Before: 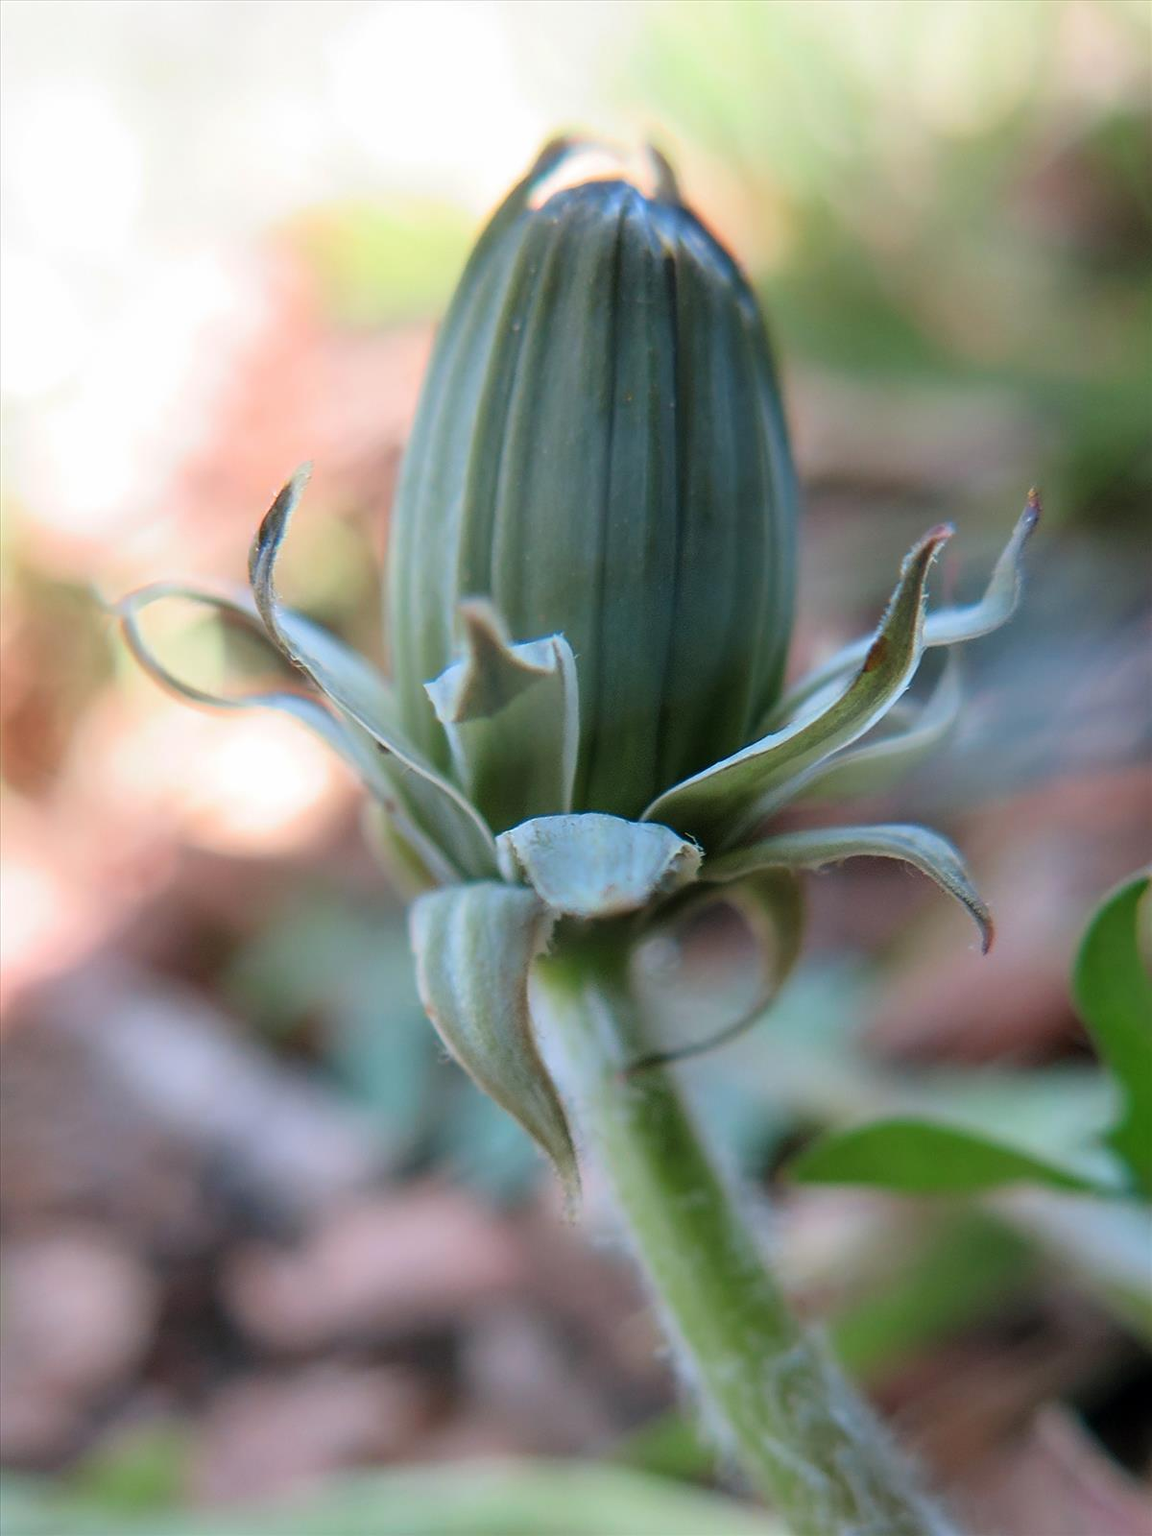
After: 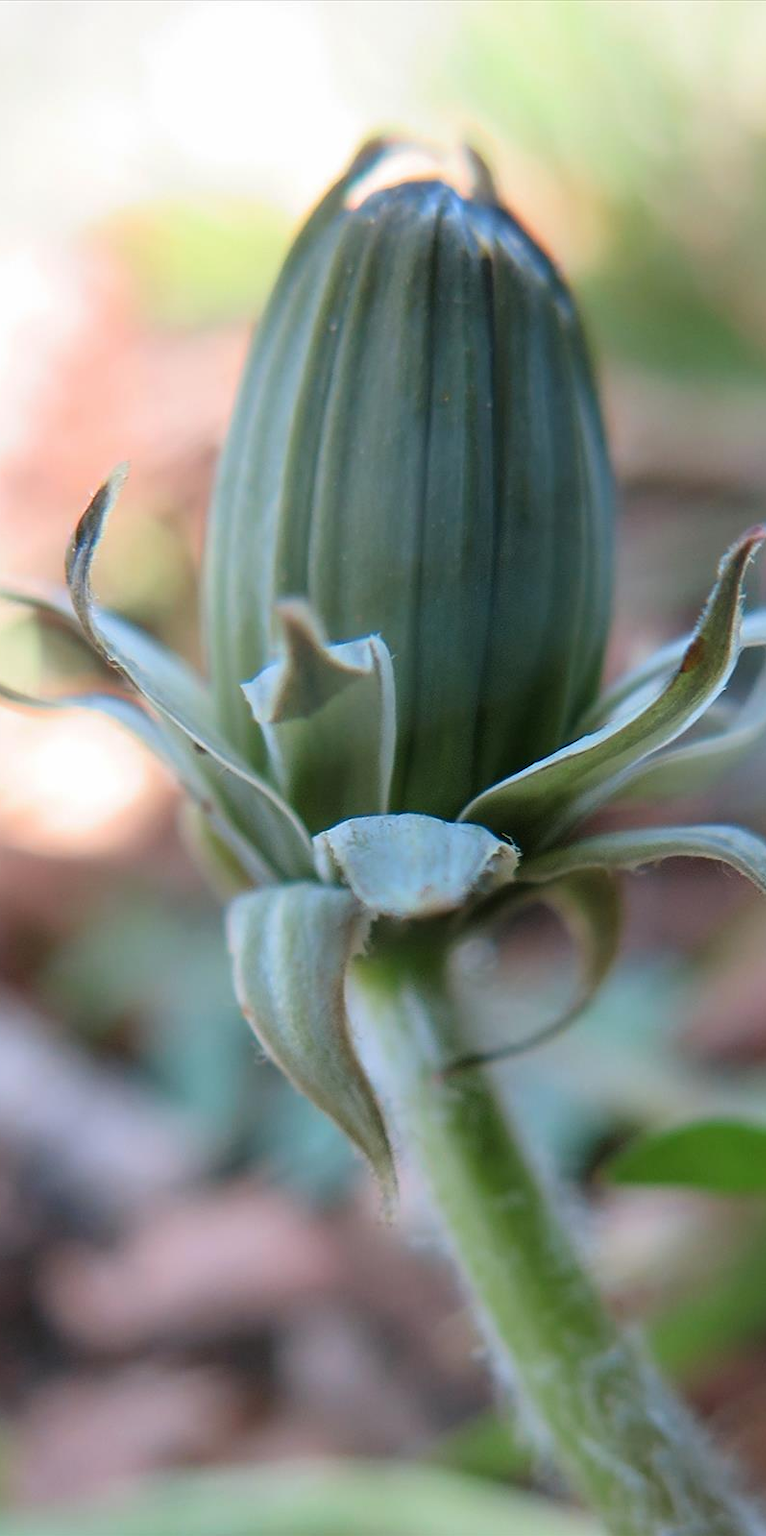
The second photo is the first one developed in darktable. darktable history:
crop and rotate: left 15.938%, right 17.494%
